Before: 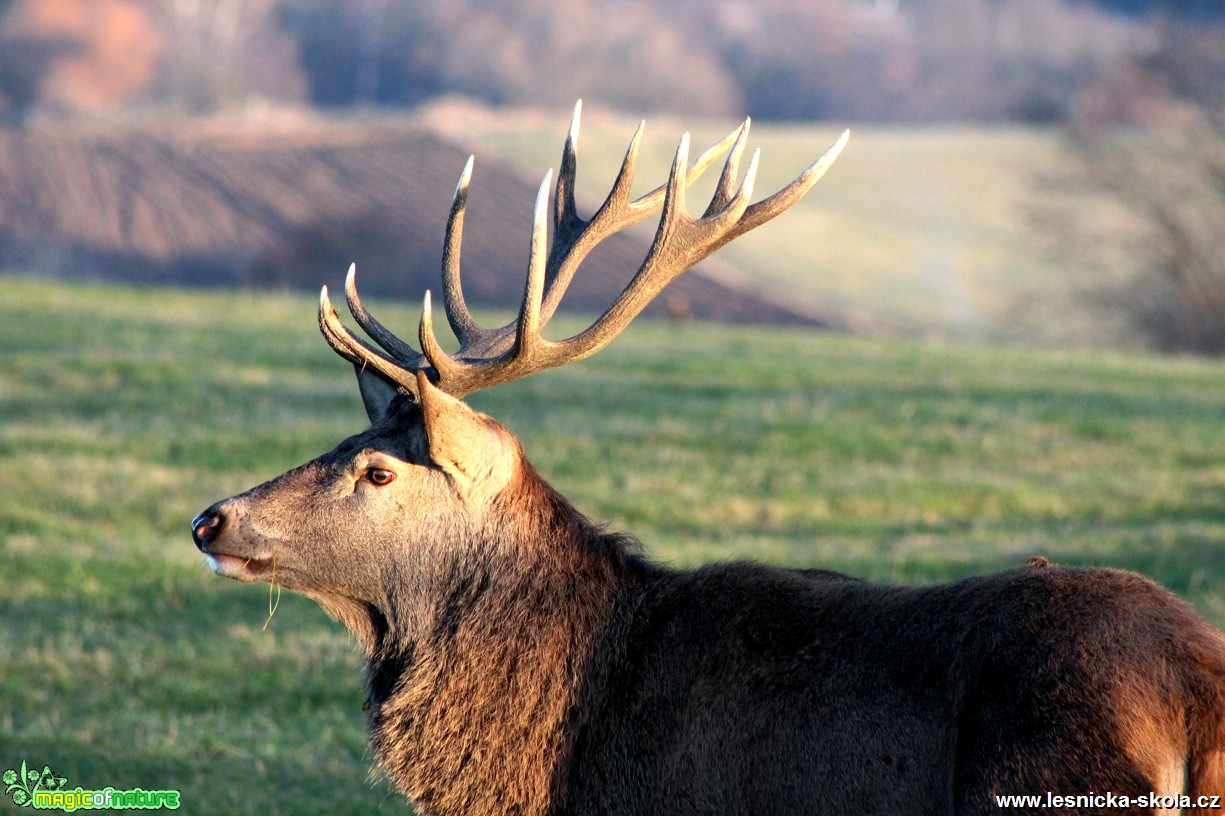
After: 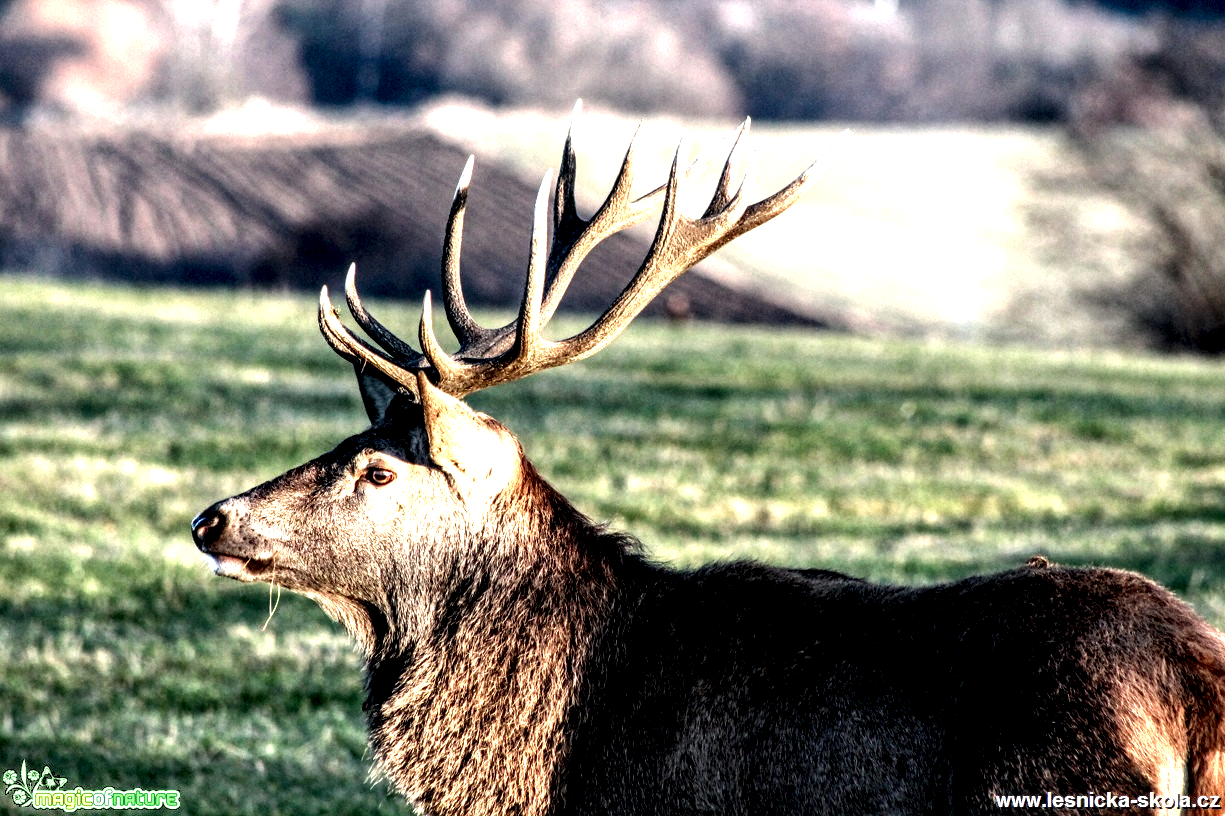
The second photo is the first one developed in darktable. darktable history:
local contrast: highlights 109%, shadows 41%, detail 294%
exposure: exposure 0.128 EV, compensate highlight preservation false
